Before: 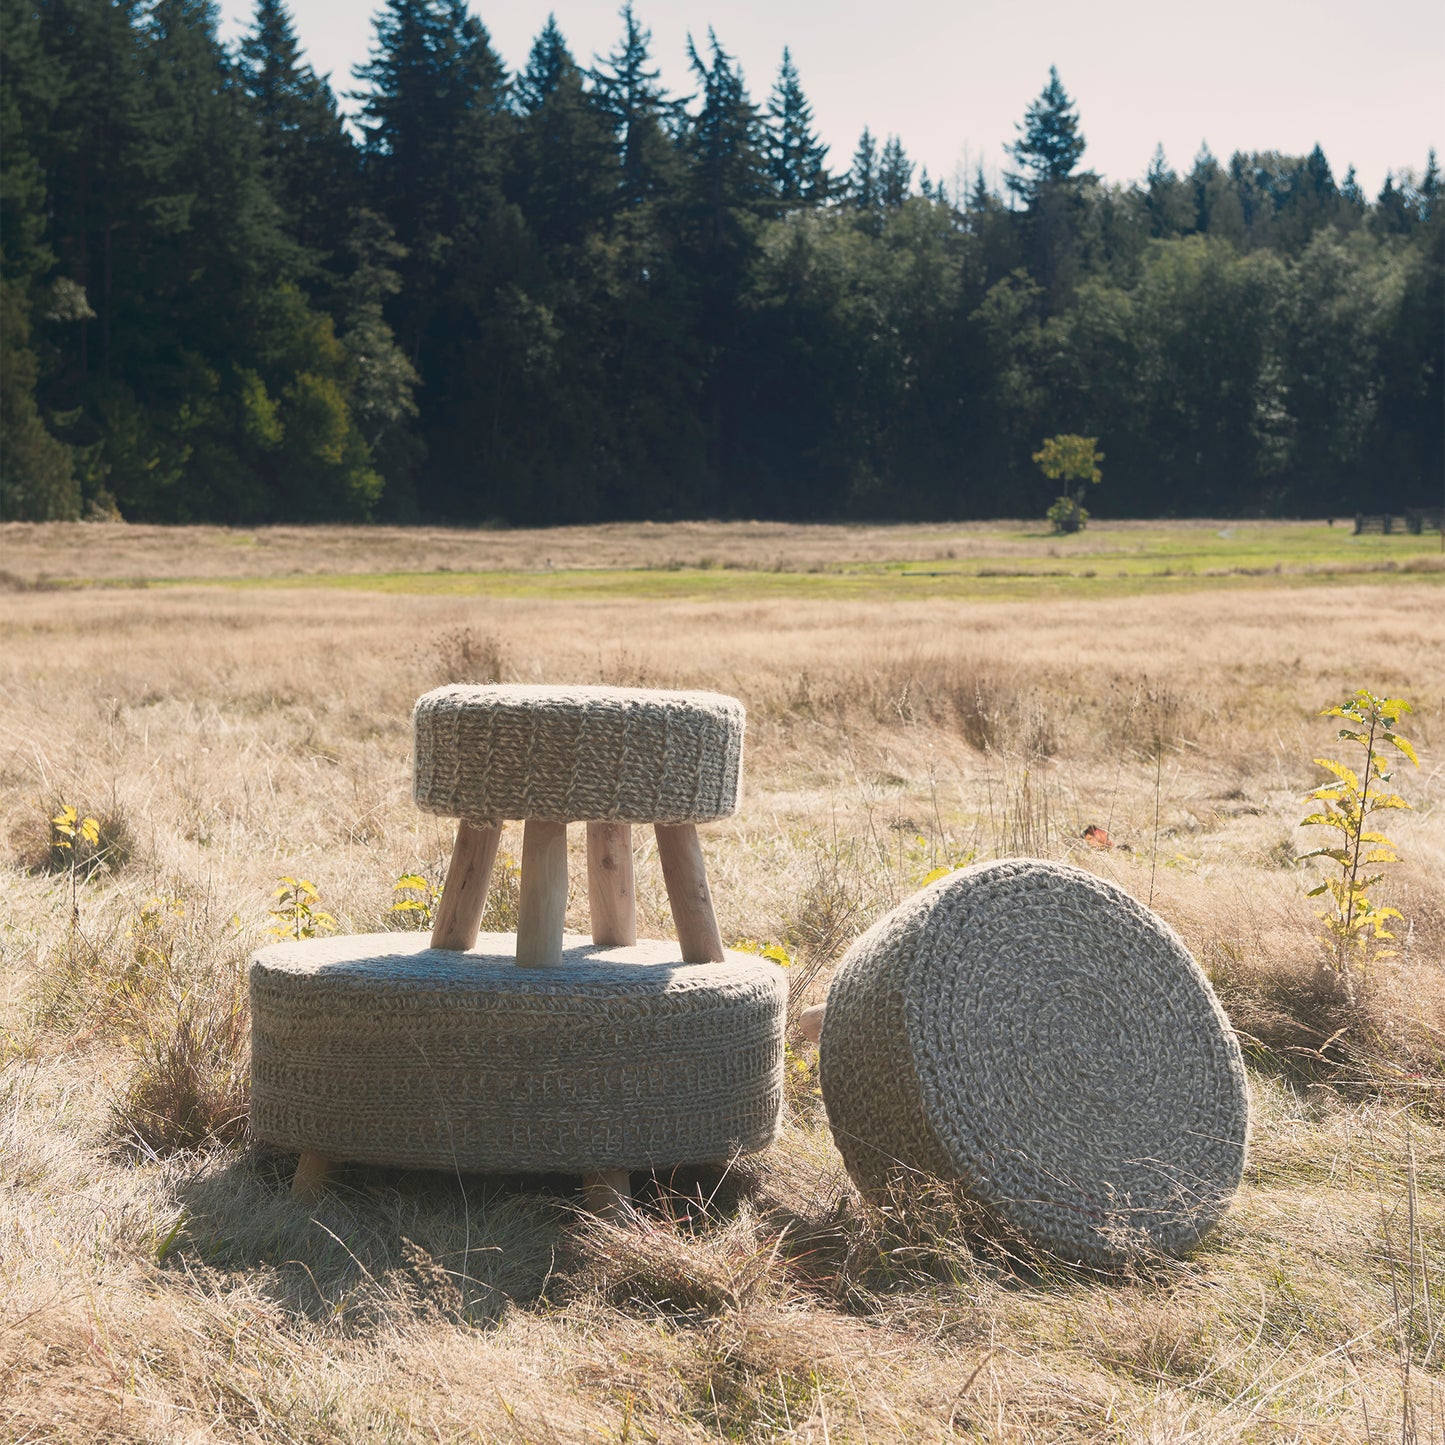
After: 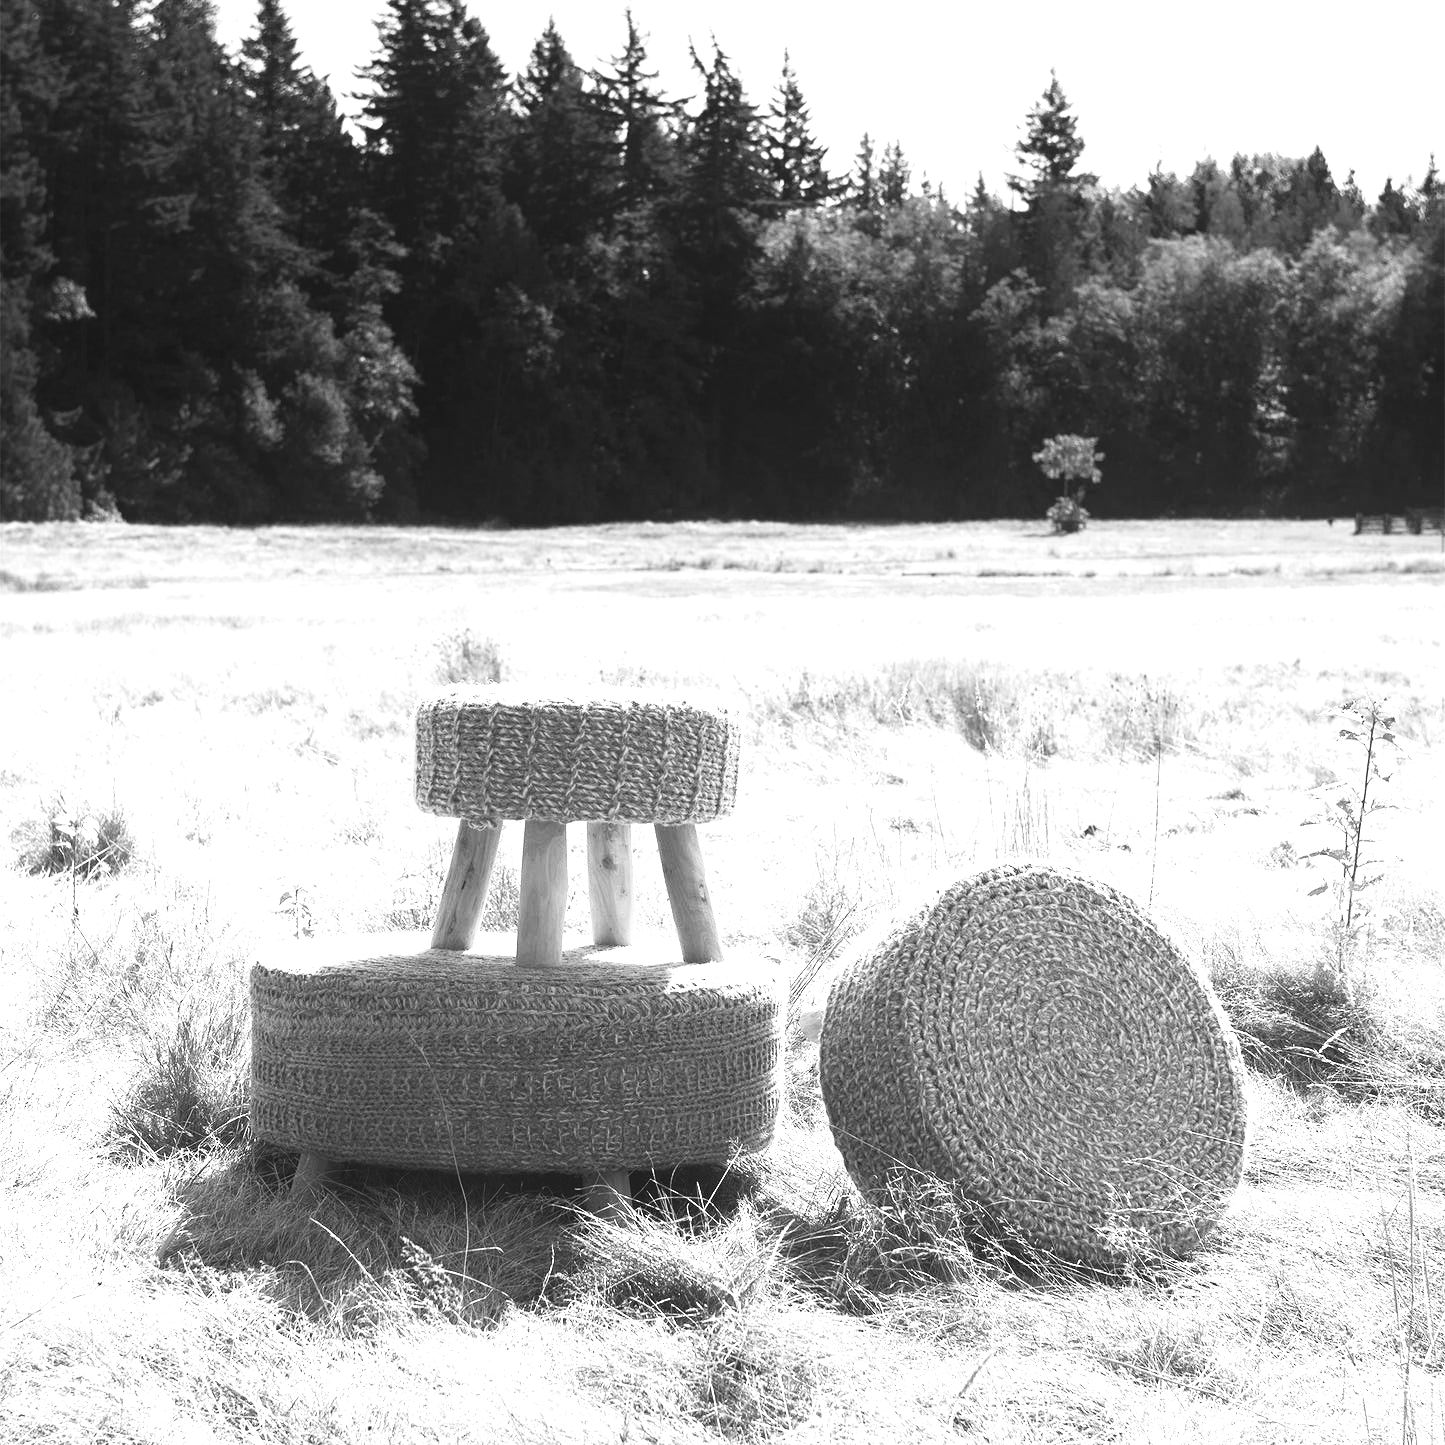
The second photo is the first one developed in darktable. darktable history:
exposure: exposure 1.25 EV, compensate exposure bias true, compensate highlight preservation false
contrast brightness saturation: contrast 0.21, brightness -0.11, saturation 0.21
monochrome: a 16.06, b 15.48, size 1
